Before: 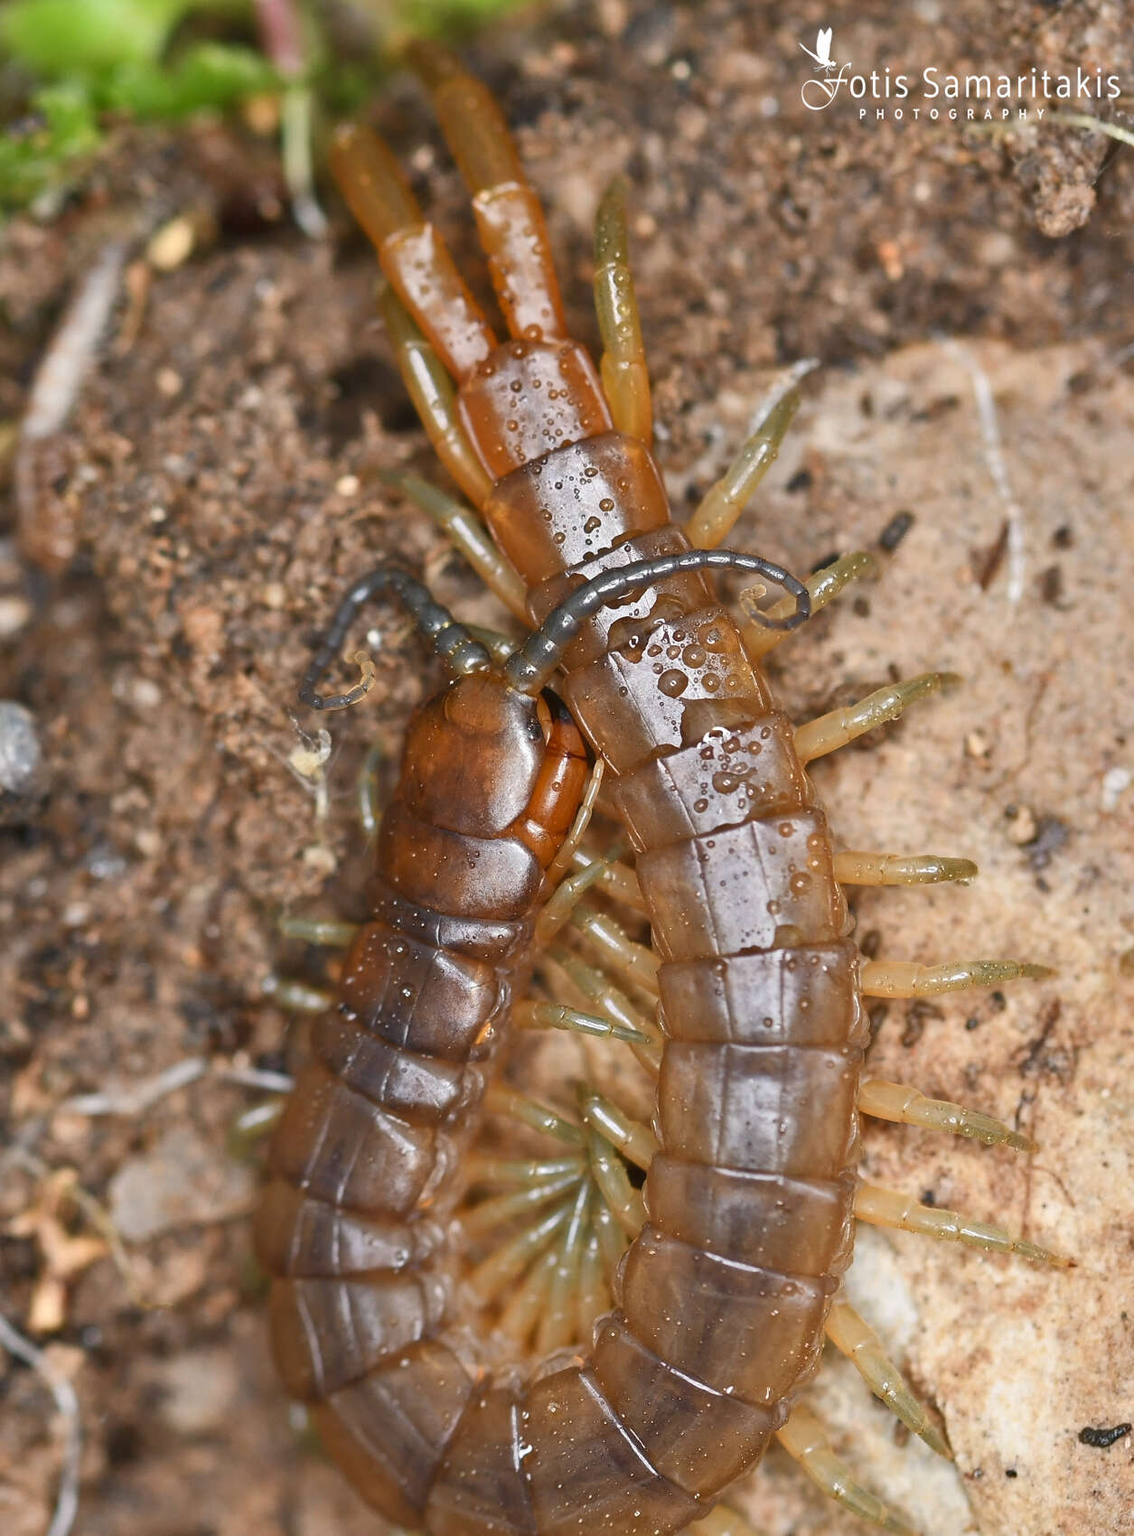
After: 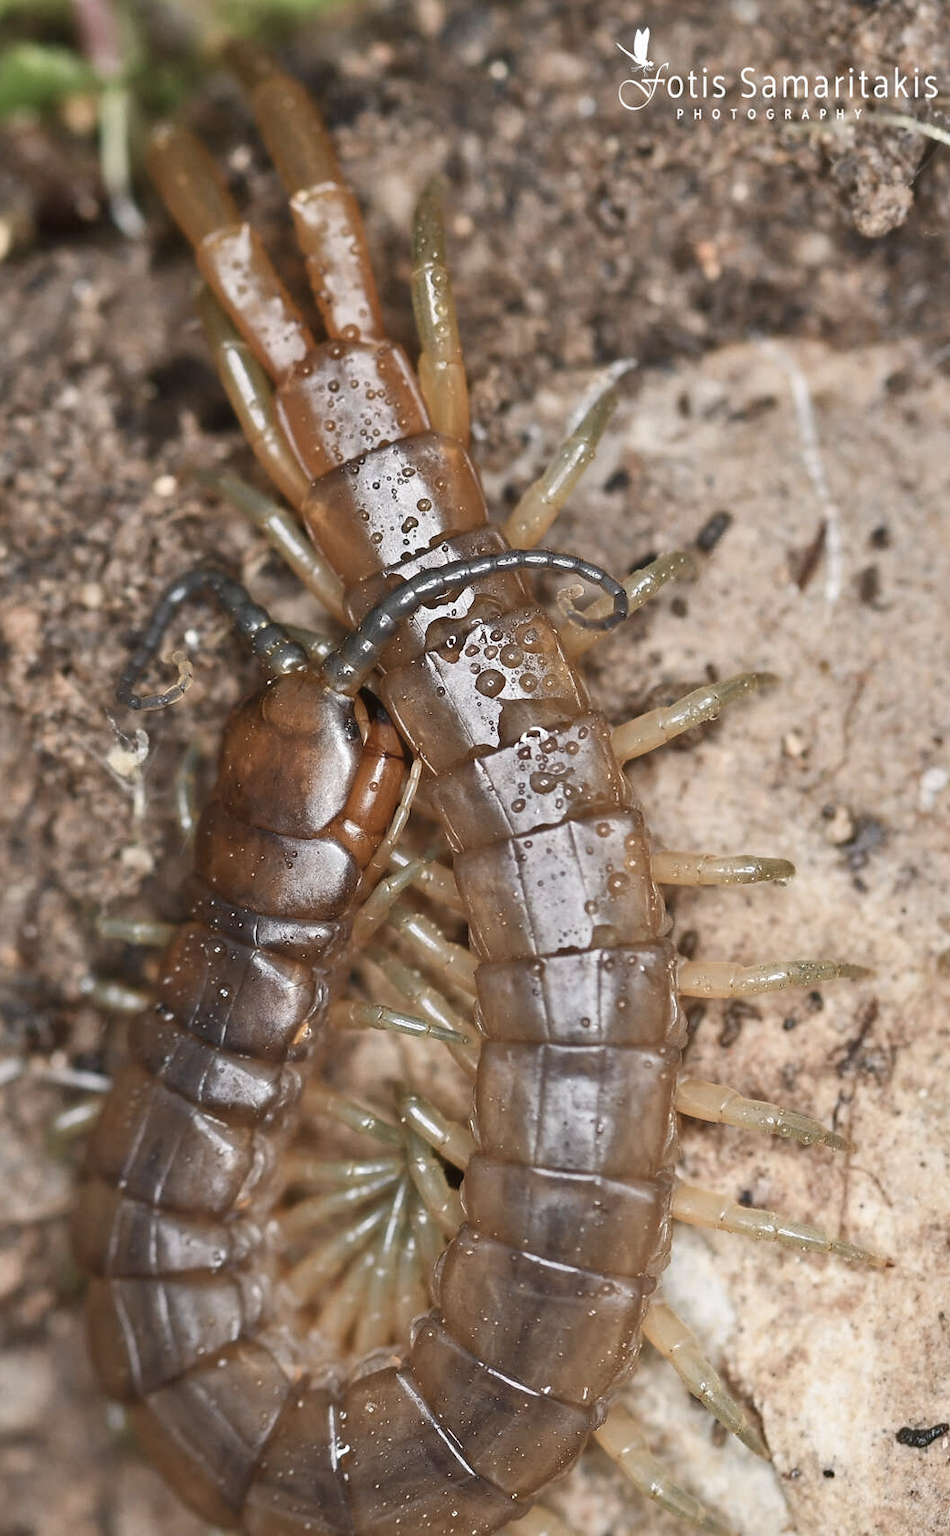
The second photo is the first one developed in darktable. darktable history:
rotate and perspective: automatic cropping off
crop: left 16.145%
contrast brightness saturation: contrast 0.1, saturation -0.36
white balance: red 1, blue 1
